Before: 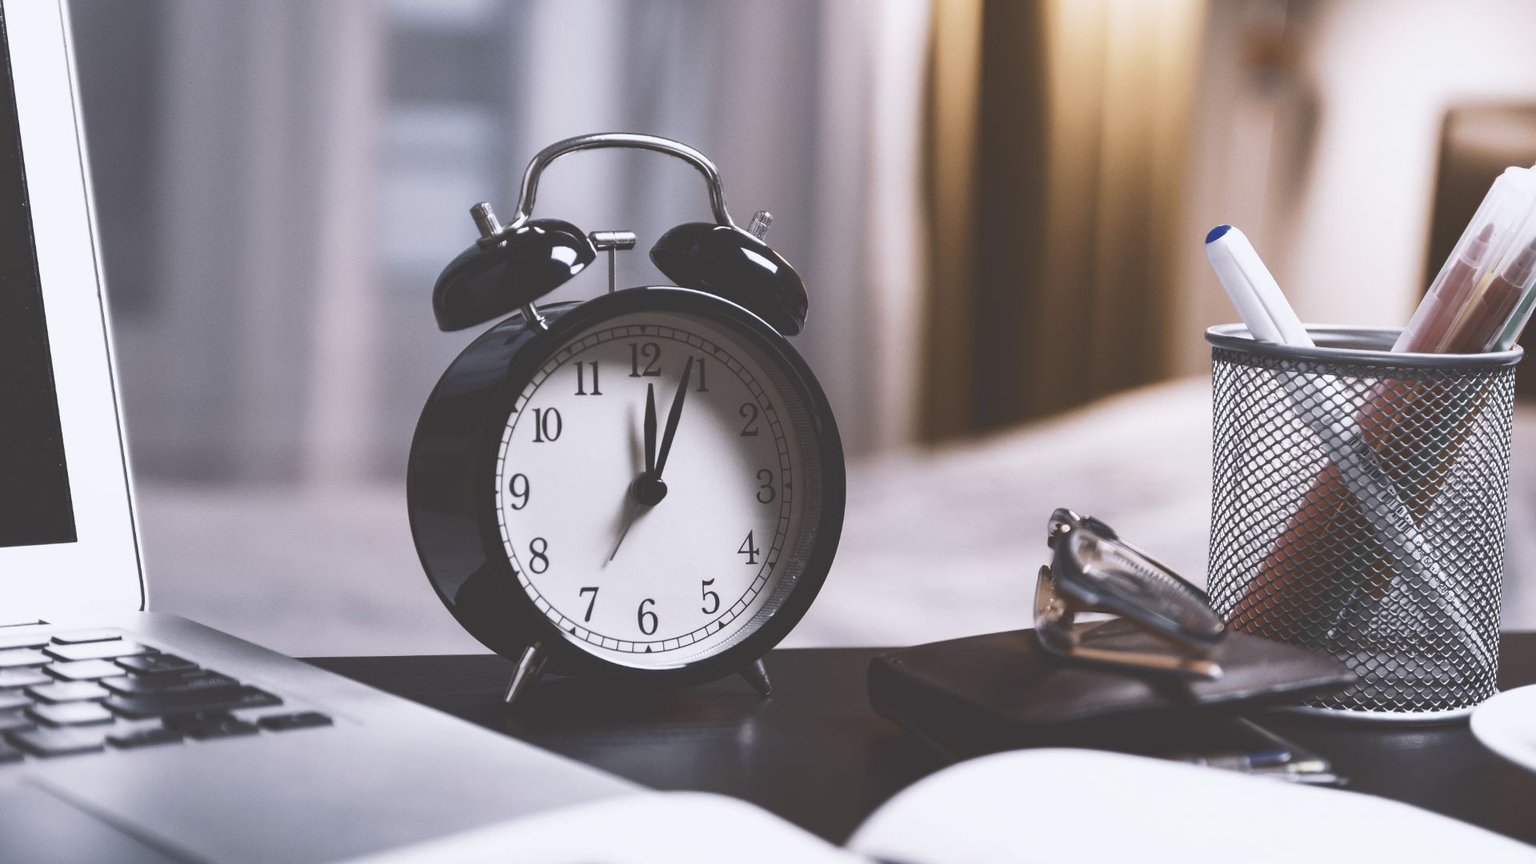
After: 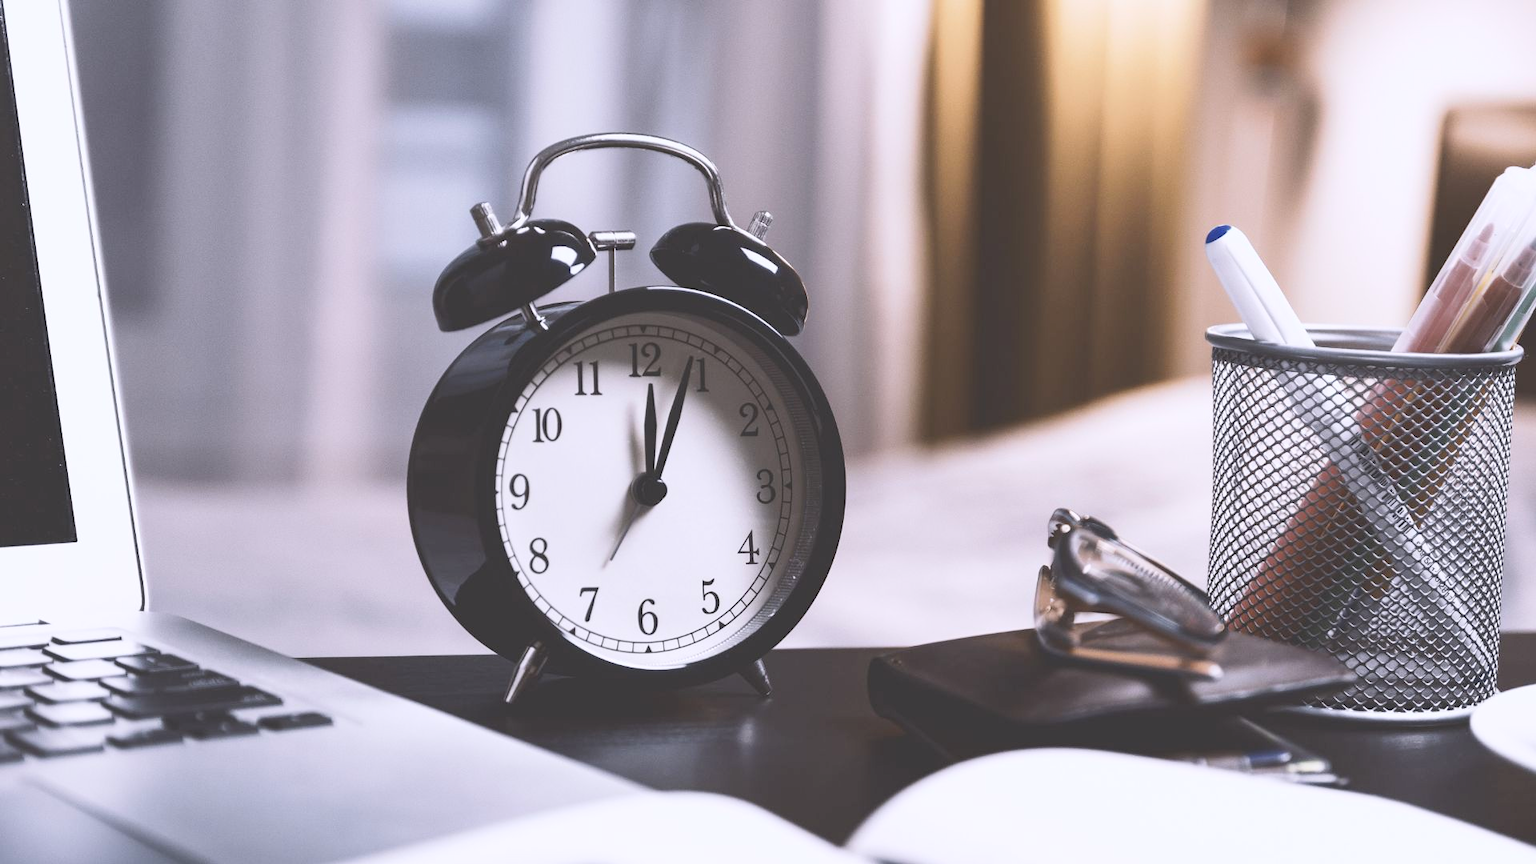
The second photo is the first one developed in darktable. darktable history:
tone curve: curves: ch0 [(0, 0) (0.004, 0.001) (0.133, 0.112) (0.325, 0.362) (0.832, 0.893) (1, 1)], color space Lab, linked channels, preserve colors none
white balance: red 1.004, blue 1.024
